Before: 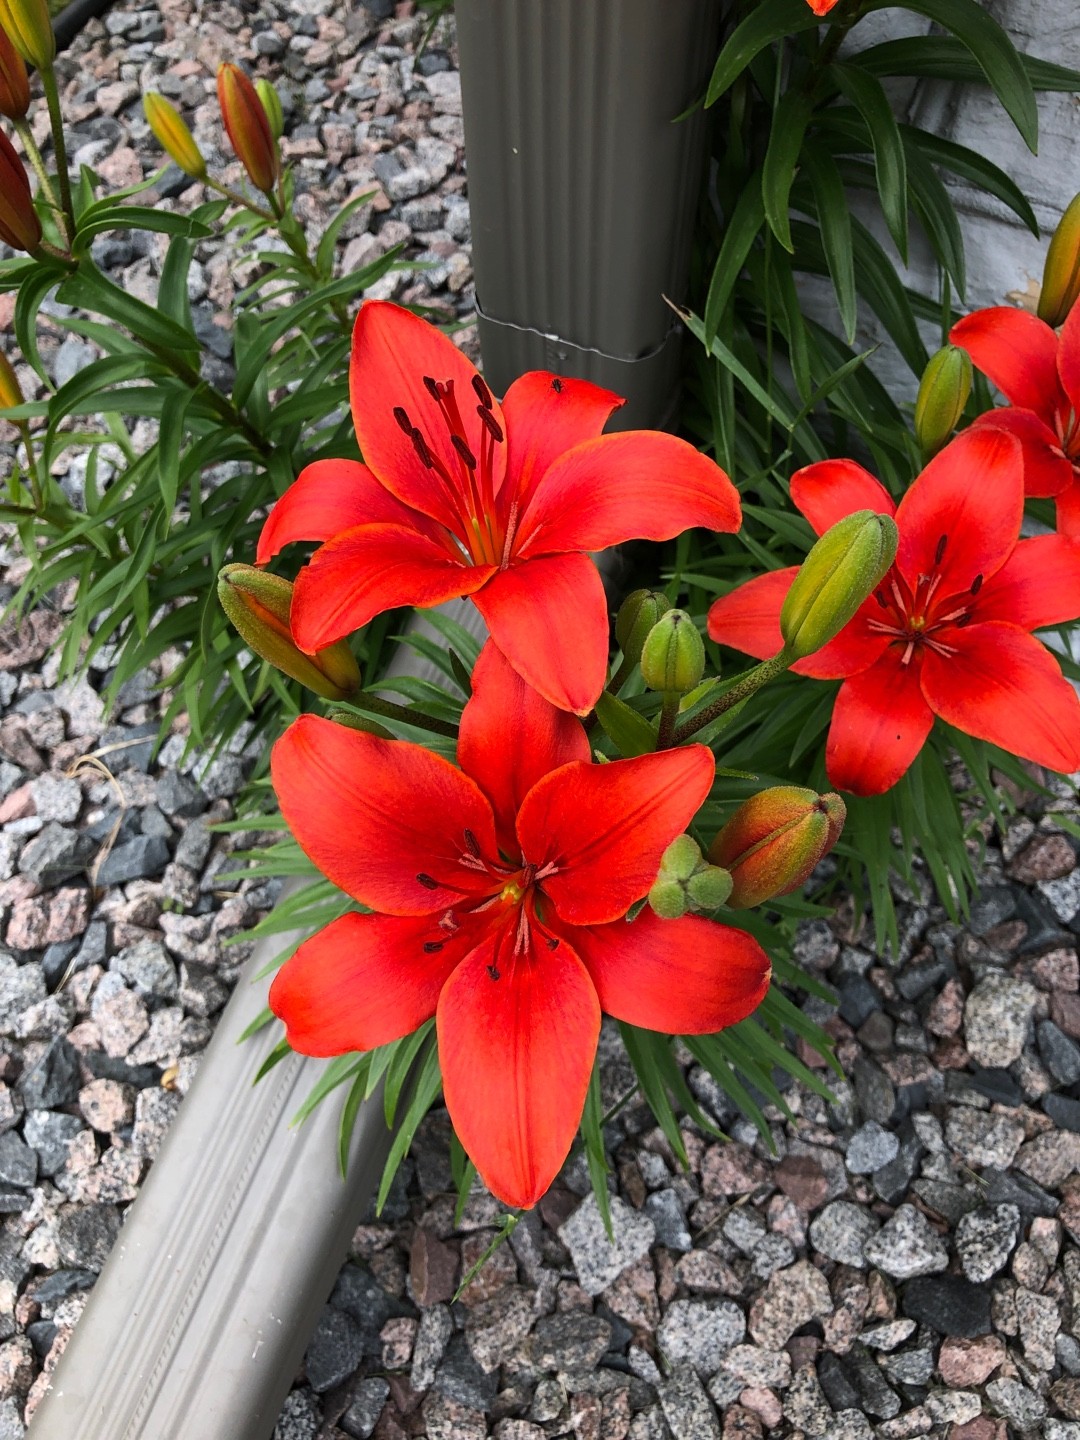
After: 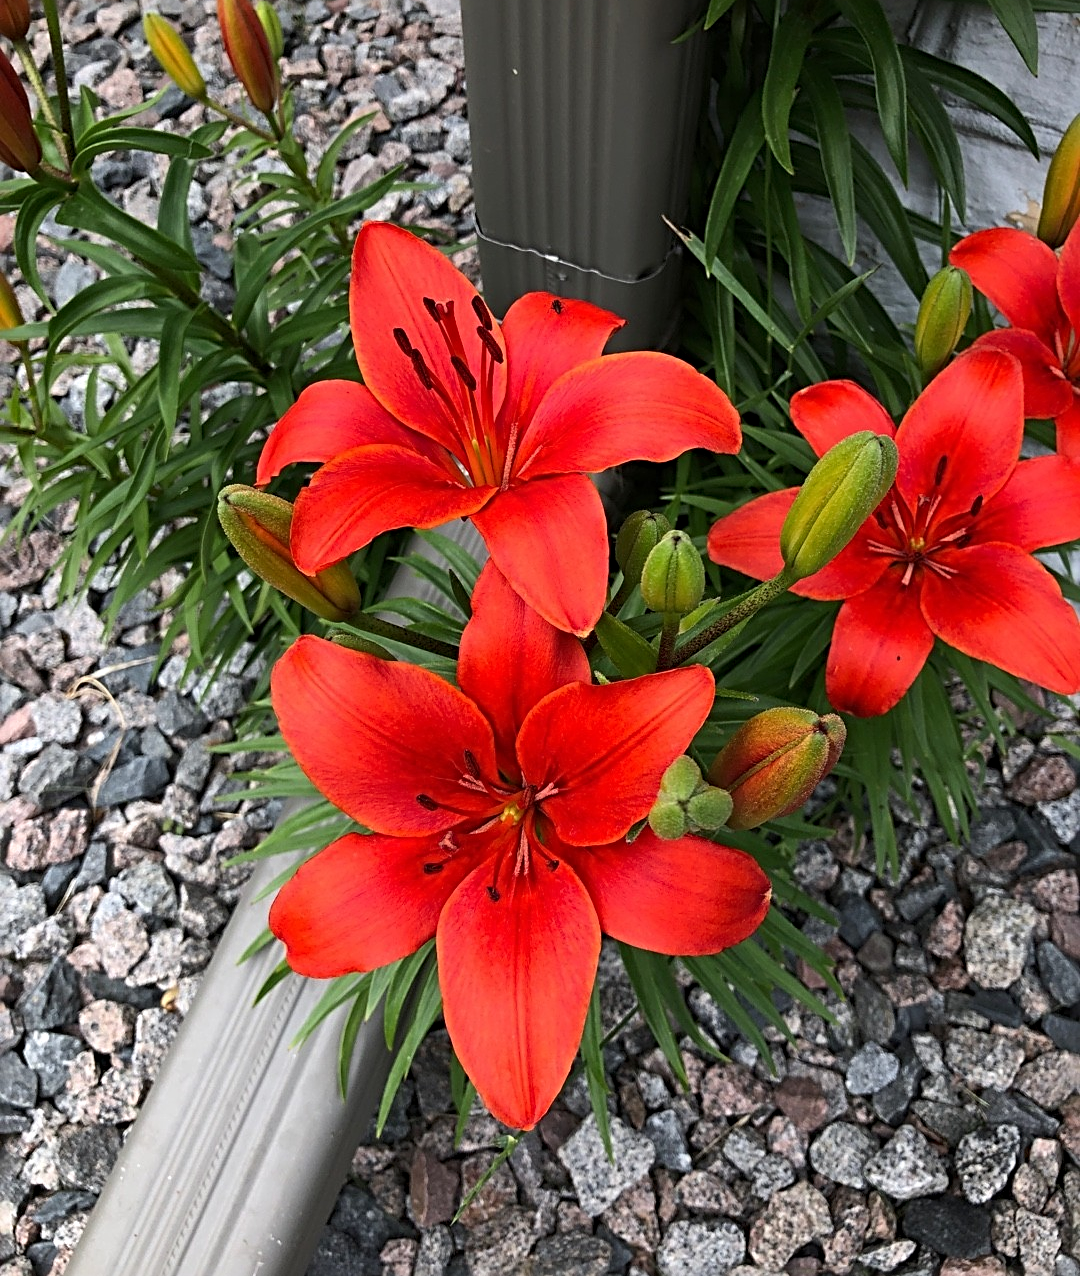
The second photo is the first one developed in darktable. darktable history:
sharpen: radius 3.968
crop and rotate: top 5.496%, bottom 5.844%
